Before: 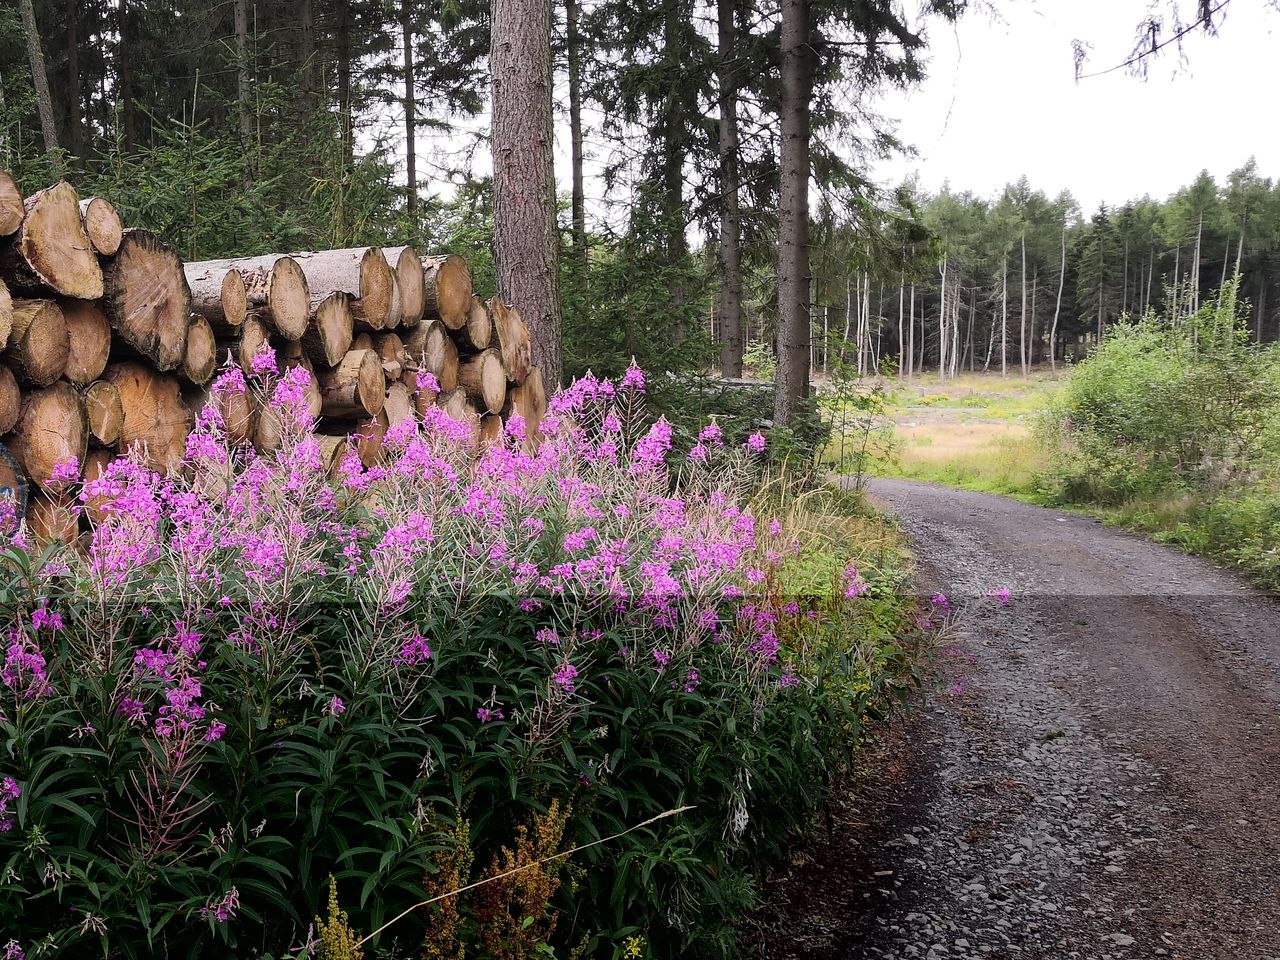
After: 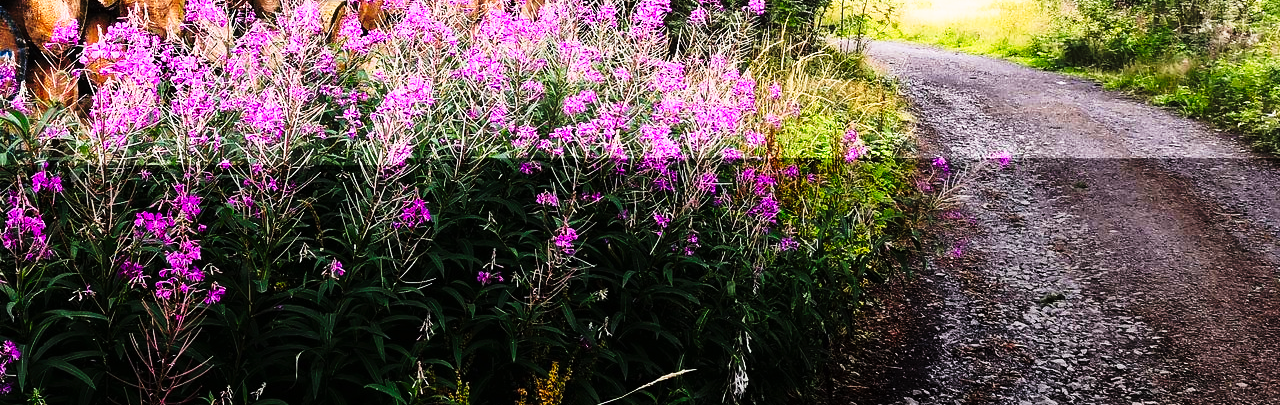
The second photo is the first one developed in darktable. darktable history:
crop: top 45.531%, bottom 12.196%
tone curve: curves: ch0 [(0, 0) (0.003, 0.003) (0.011, 0.006) (0.025, 0.012) (0.044, 0.02) (0.069, 0.023) (0.1, 0.029) (0.136, 0.037) (0.177, 0.058) (0.224, 0.084) (0.277, 0.137) (0.335, 0.209) (0.399, 0.336) (0.468, 0.478) (0.543, 0.63) (0.623, 0.789) (0.709, 0.903) (0.801, 0.967) (0.898, 0.987) (1, 1)], preserve colors none
